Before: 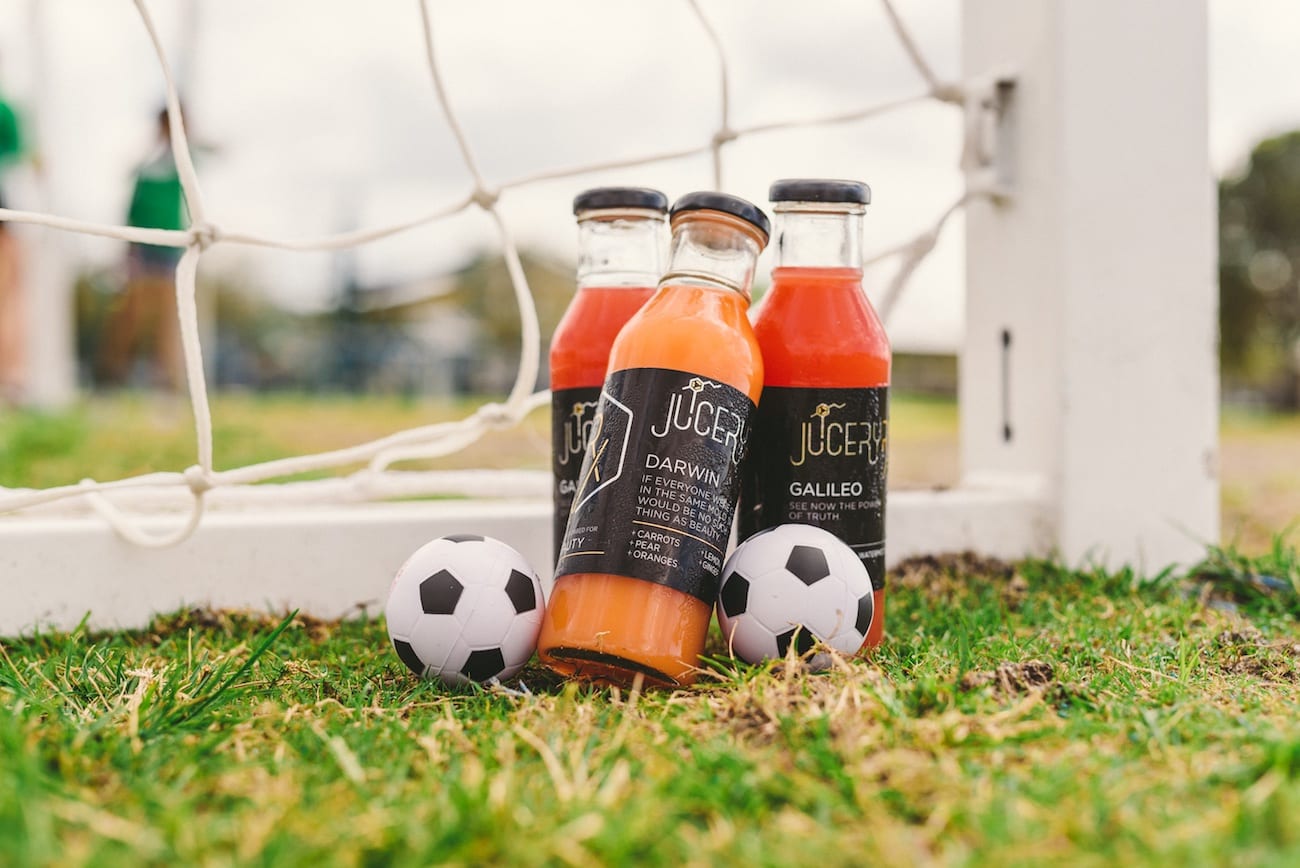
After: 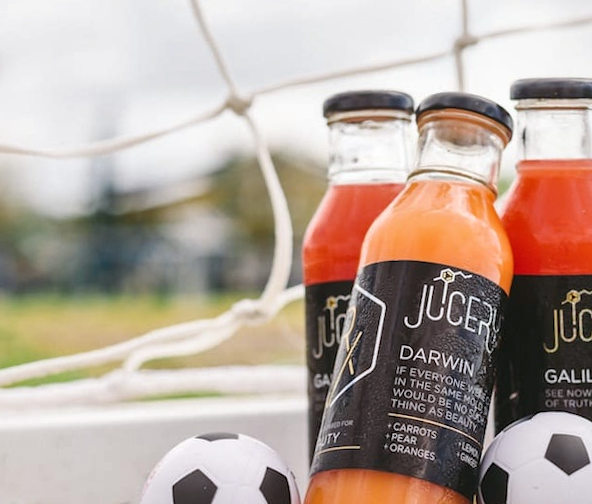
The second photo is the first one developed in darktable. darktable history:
rotate and perspective: rotation -1.68°, lens shift (vertical) -0.146, crop left 0.049, crop right 0.912, crop top 0.032, crop bottom 0.96
white balance: red 0.98, blue 1.034
local contrast: mode bilateral grid, contrast 20, coarseness 50, detail 140%, midtone range 0.2
crop: left 17.835%, top 7.675%, right 32.881%, bottom 32.213%
